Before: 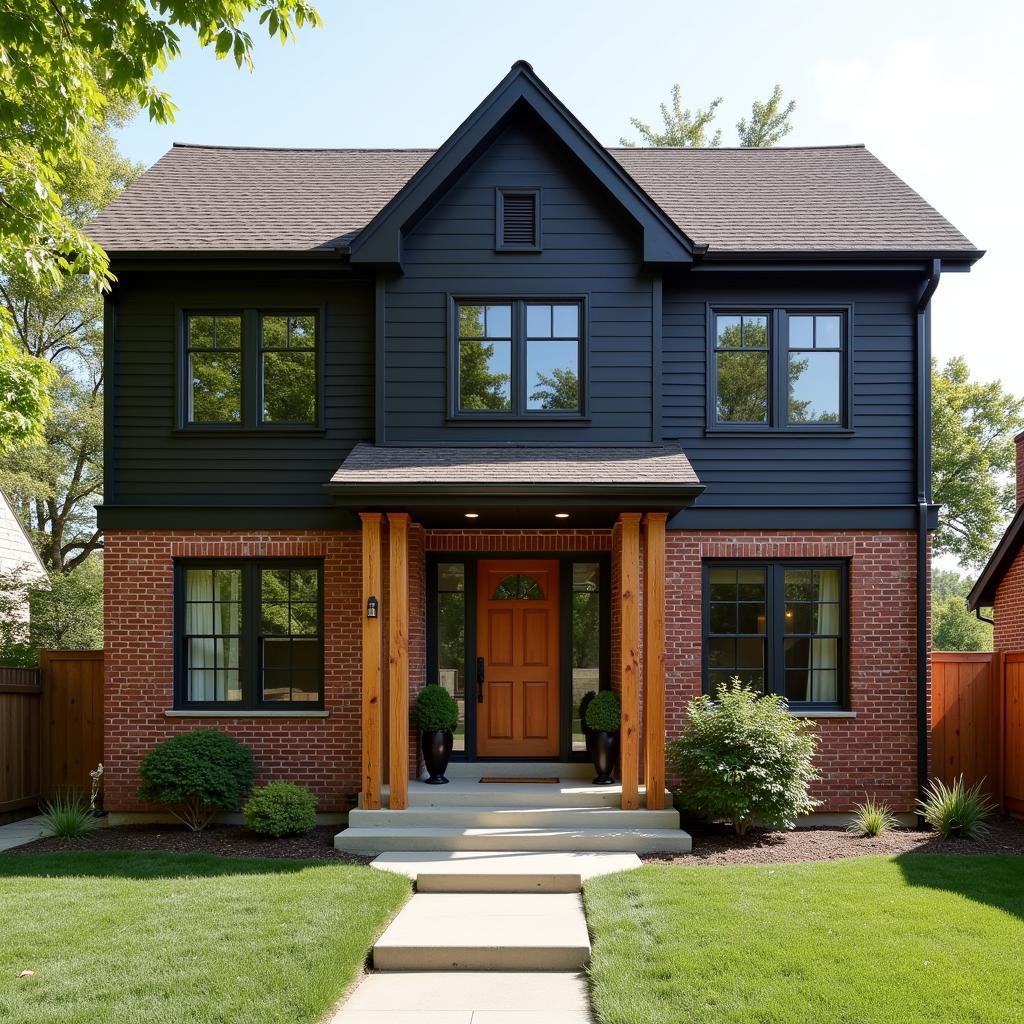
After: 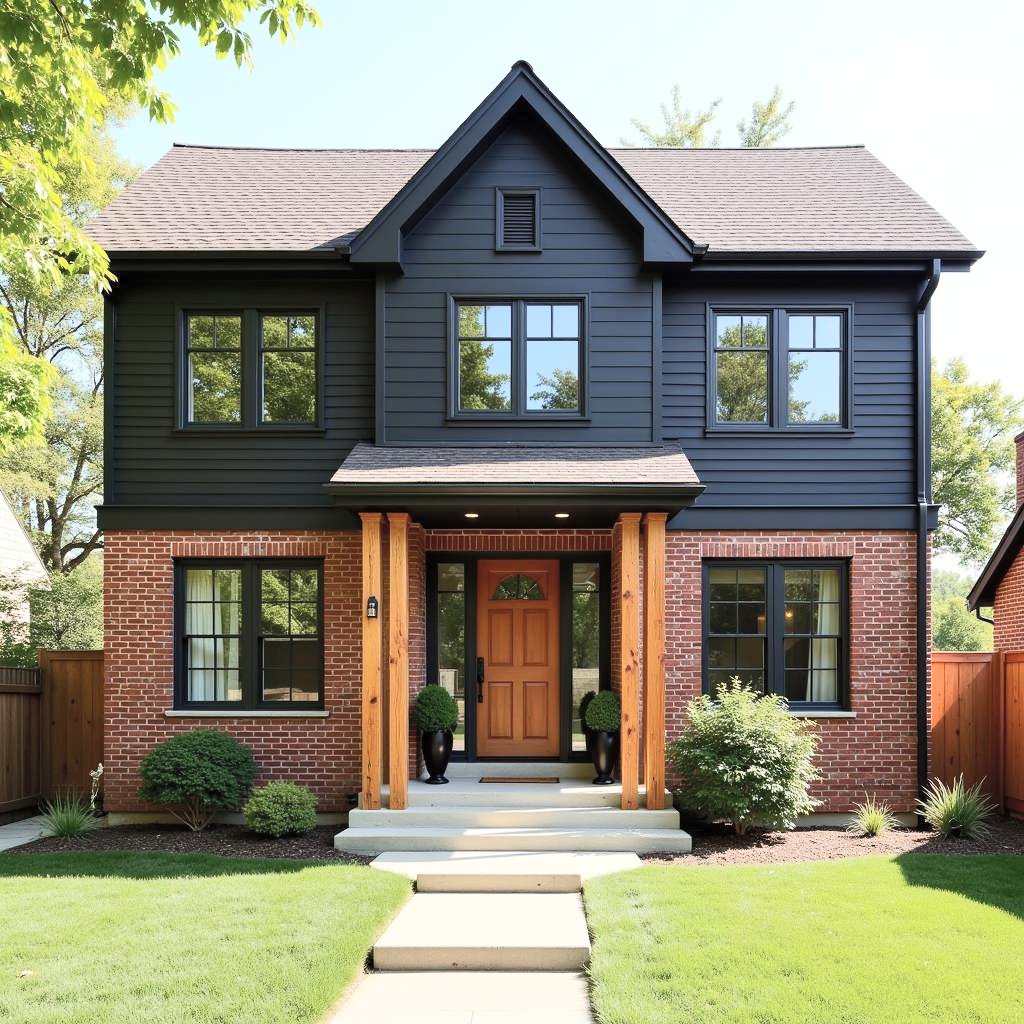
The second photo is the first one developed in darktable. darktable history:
tone curve: curves: ch0 [(0, 0) (0.003, 0.015) (0.011, 0.025) (0.025, 0.056) (0.044, 0.104) (0.069, 0.139) (0.1, 0.181) (0.136, 0.226) (0.177, 0.28) (0.224, 0.346) (0.277, 0.42) (0.335, 0.505) (0.399, 0.594) (0.468, 0.699) (0.543, 0.776) (0.623, 0.848) (0.709, 0.893) (0.801, 0.93) (0.898, 0.97) (1, 1)], color space Lab, independent channels, preserve colors none
